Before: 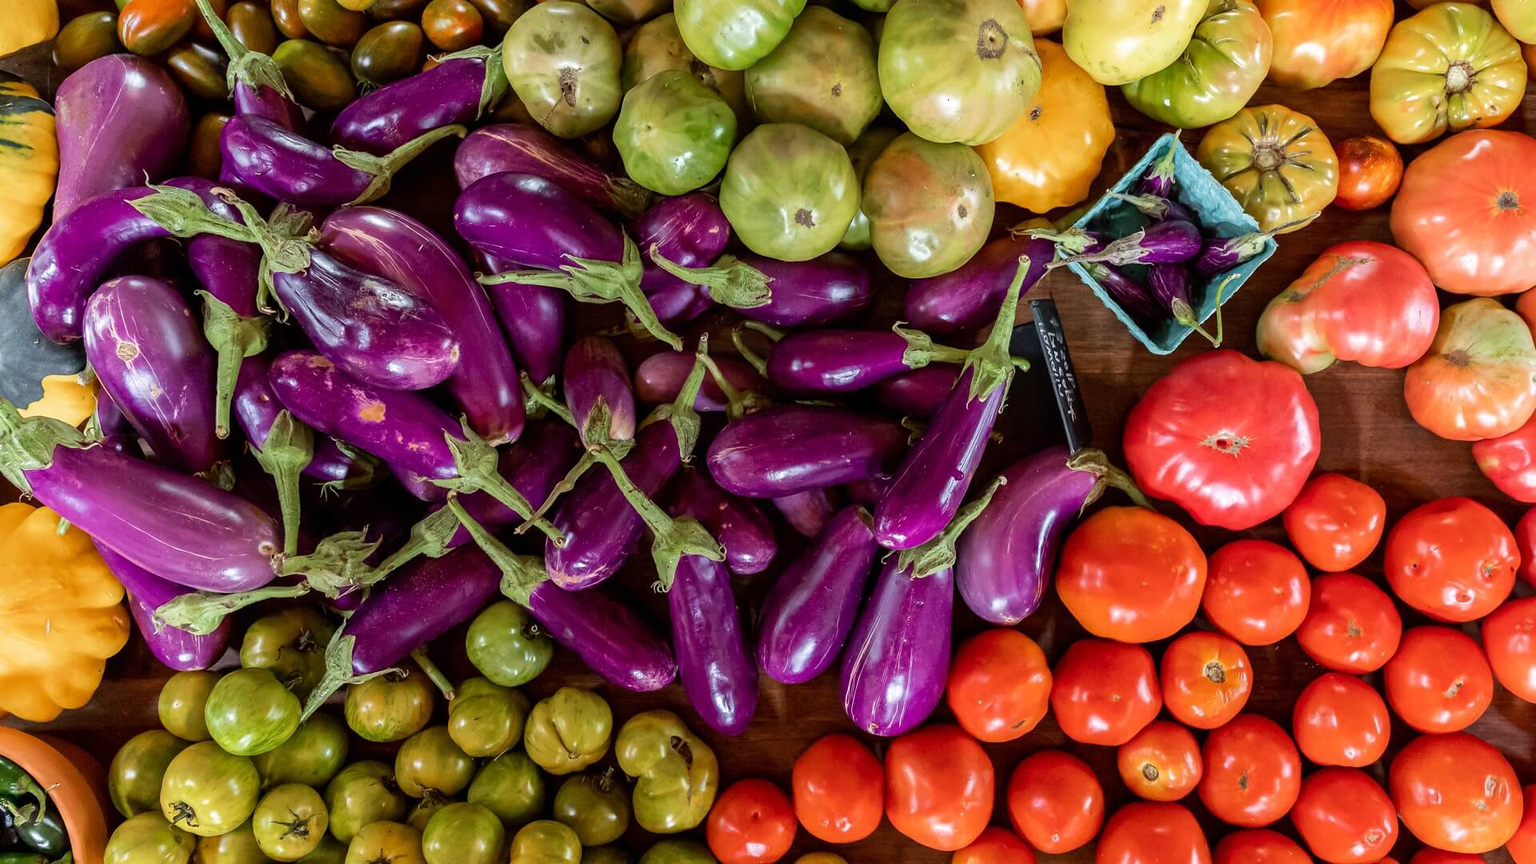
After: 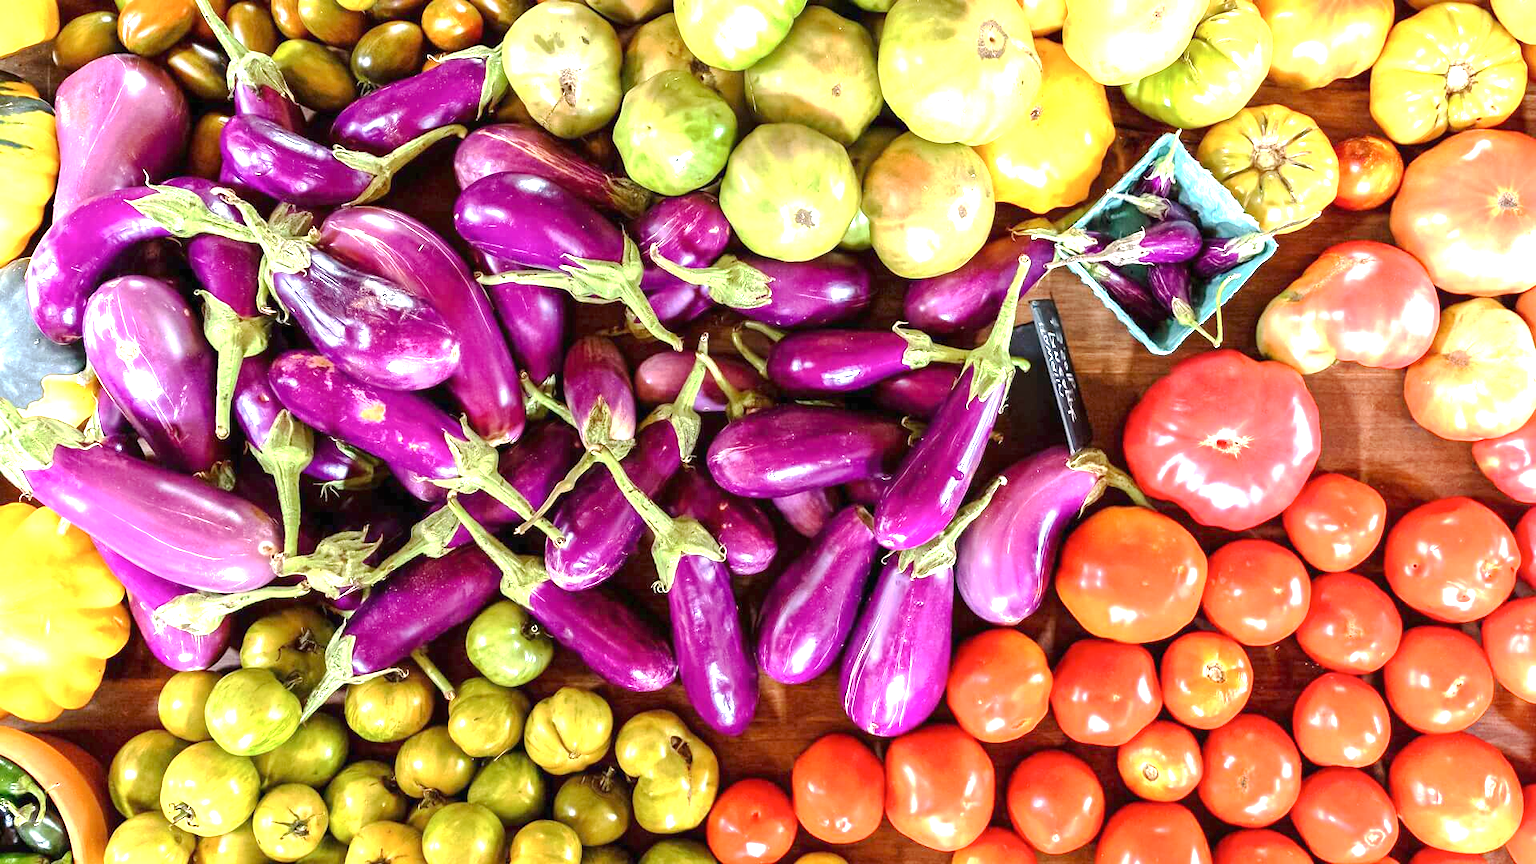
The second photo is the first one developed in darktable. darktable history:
exposure: black level correction 0, exposure 1.758 EV, compensate highlight preservation false
base curve: curves: ch0 [(0, 0) (0.262, 0.32) (0.722, 0.705) (1, 1)], preserve colors none
